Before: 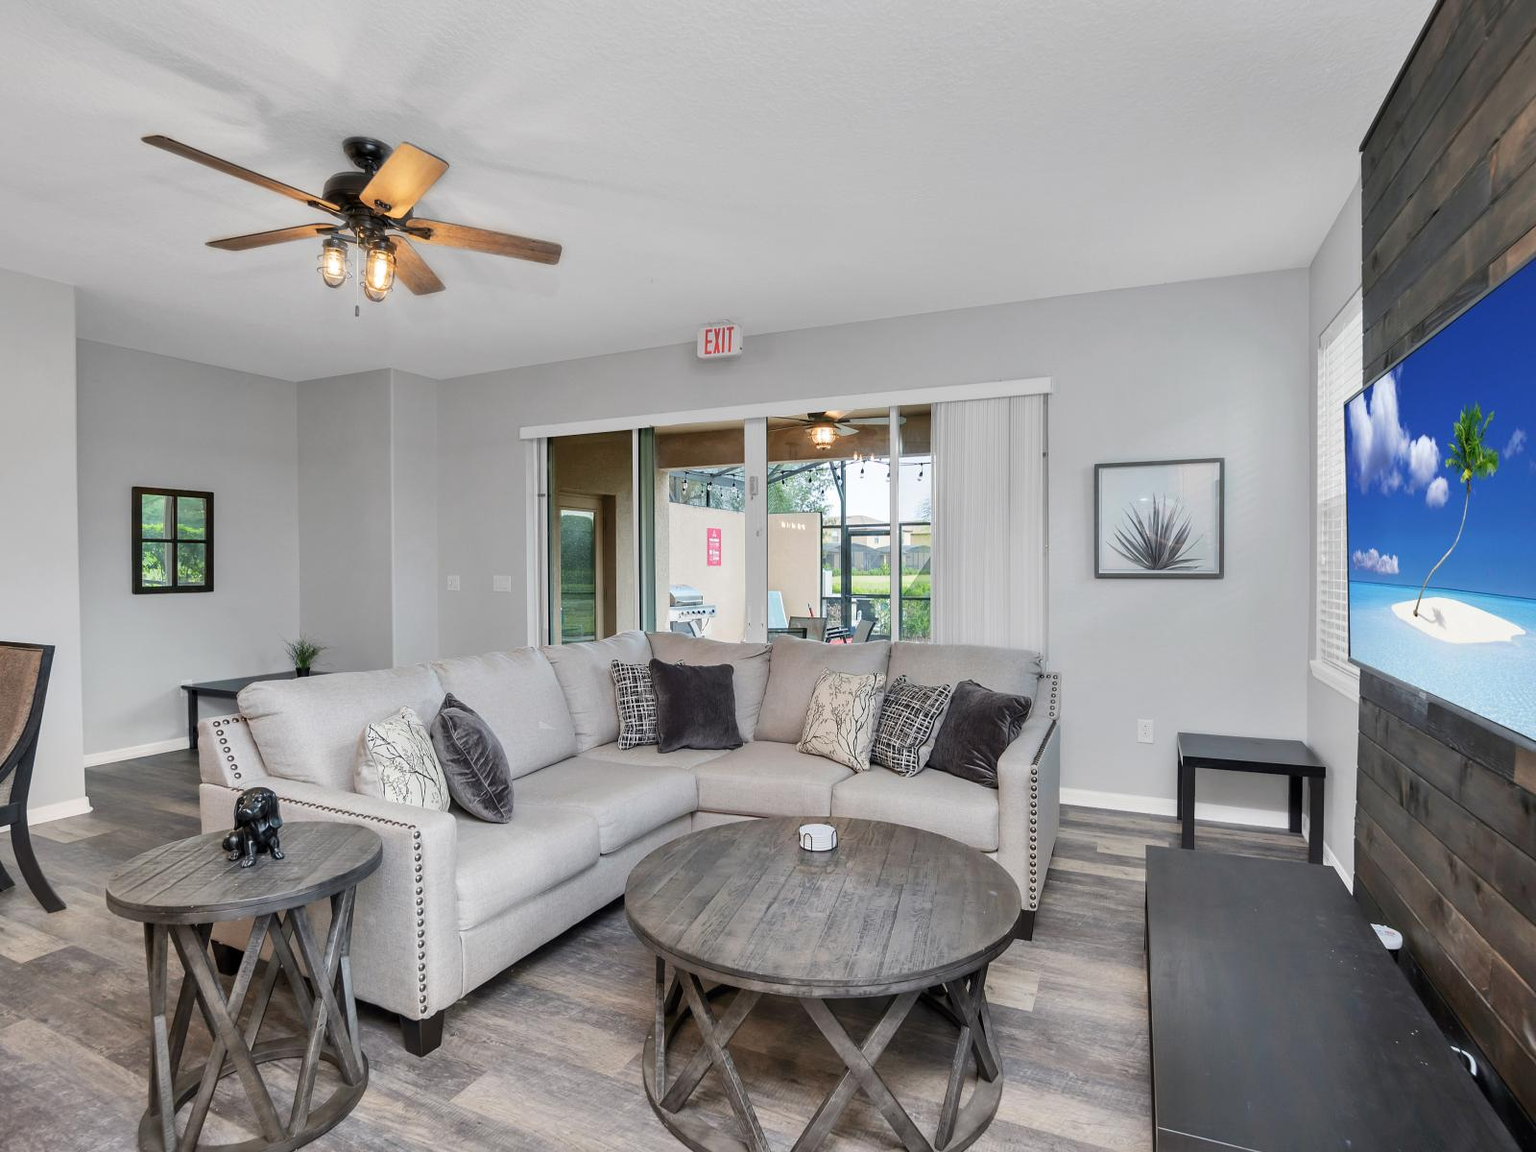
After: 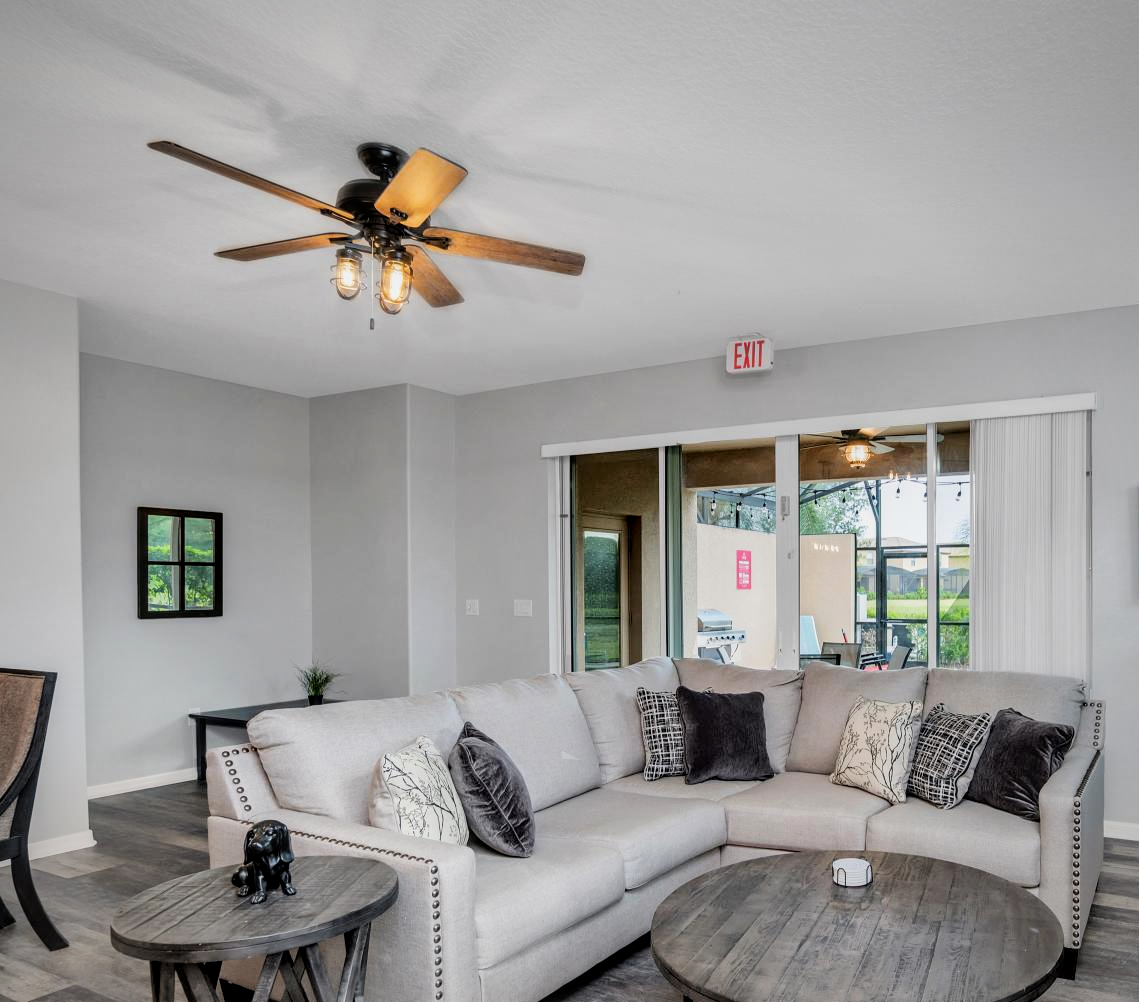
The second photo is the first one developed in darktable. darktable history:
color balance rgb: perceptual saturation grading › global saturation 10.472%
crop: right 28.75%, bottom 16.448%
filmic rgb: black relative exposure -11.74 EV, white relative exposure 5.46 EV, hardness 4.49, latitude 49.87%, contrast 1.145, contrast in shadows safe
local contrast: on, module defaults
vignetting: fall-off start 84.47%, fall-off radius 80.56%, width/height ratio 1.213
contrast brightness saturation: contrast 0.035, saturation 0.074
